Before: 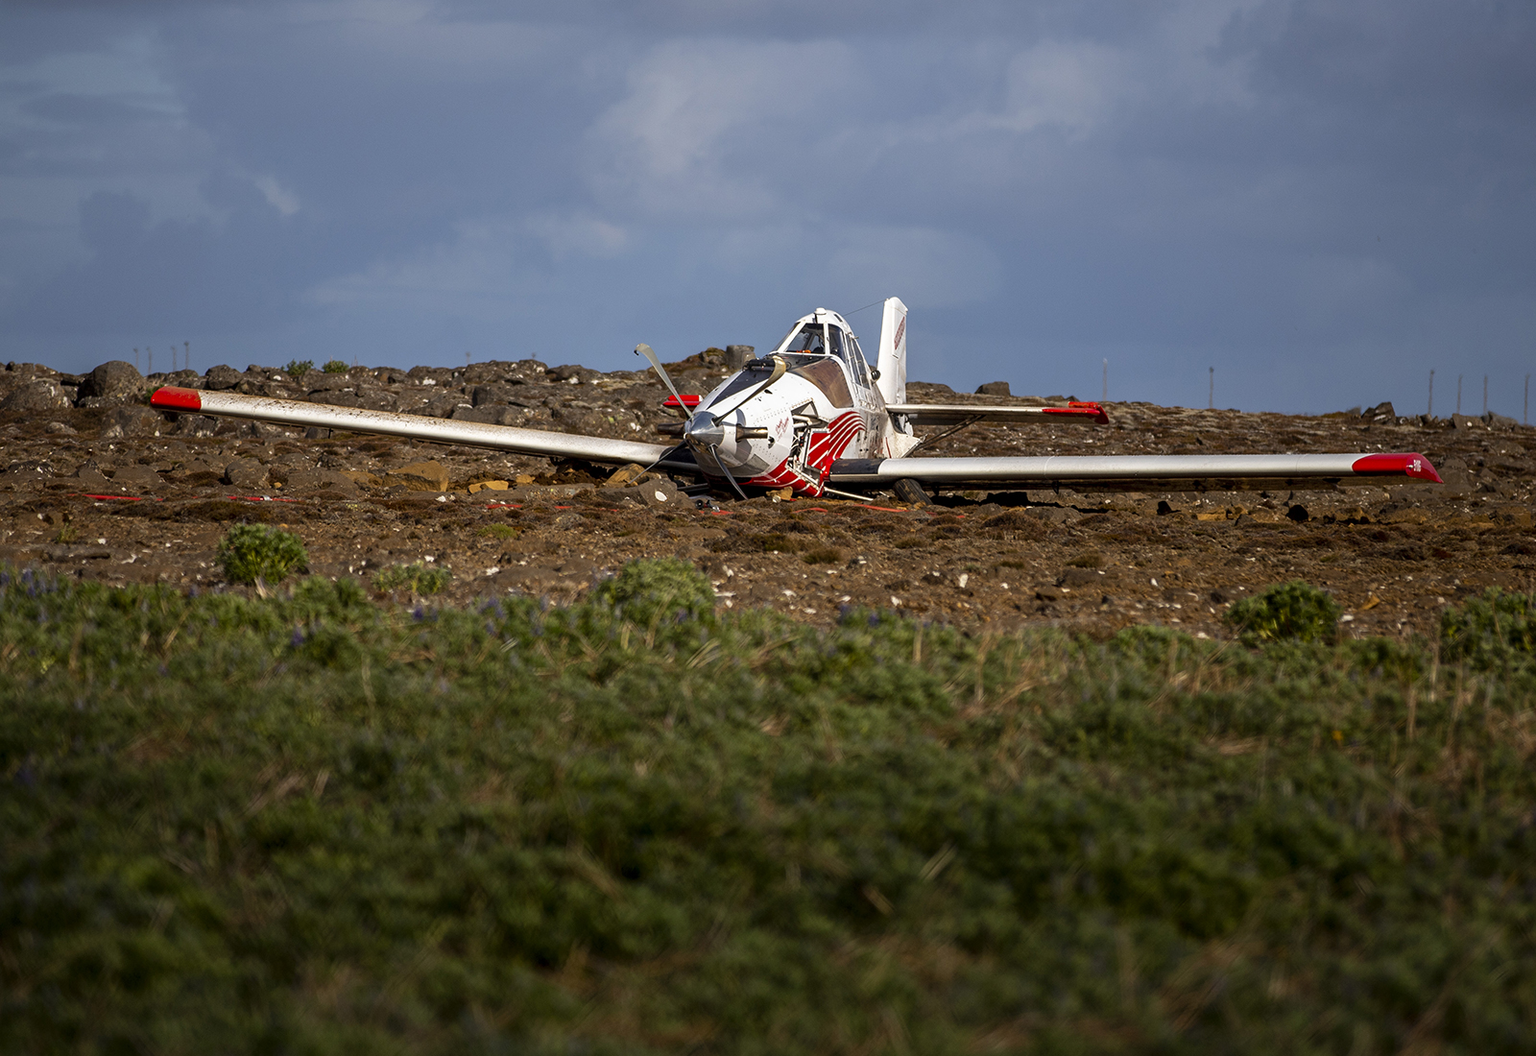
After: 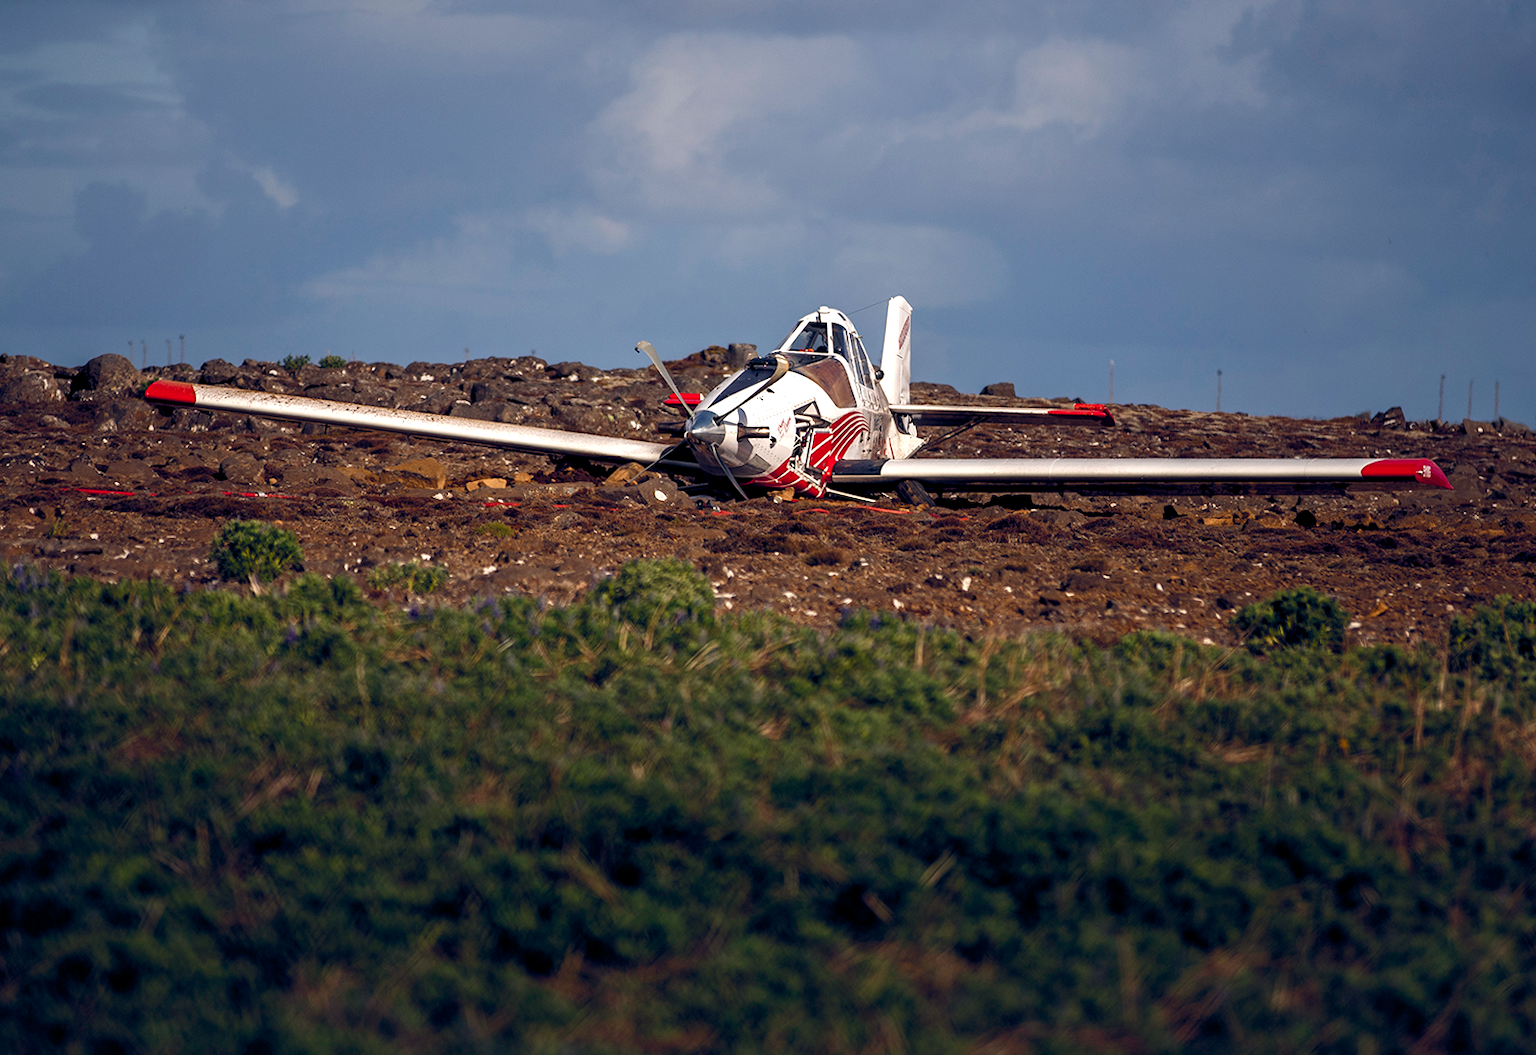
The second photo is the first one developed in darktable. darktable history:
color balance rgb: highlights gain › chroma 2.94%, highlights gain › hue 60.57°, global offset › chroma 0.25%, global offset › hue 256.52°, perceptual saturation grading › global saturation 20%, perceptual saturation grading › highlights -50%, perceptual saturation grading › shadows 30%, contrast 15%
crop and rotate: angle -0.5°
